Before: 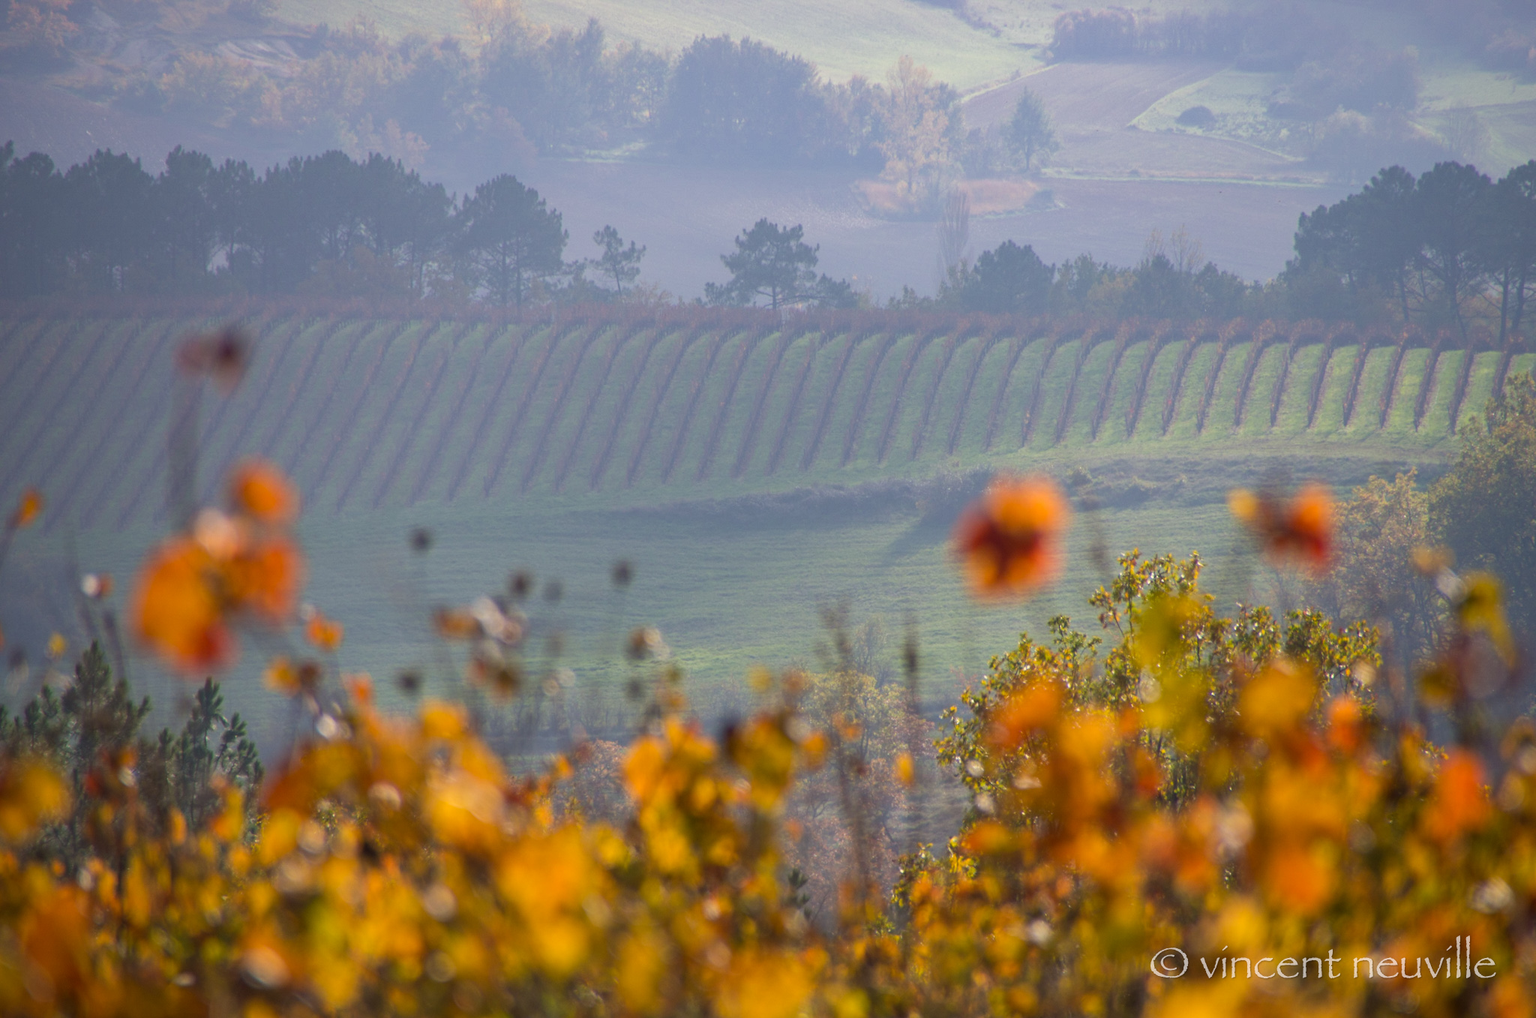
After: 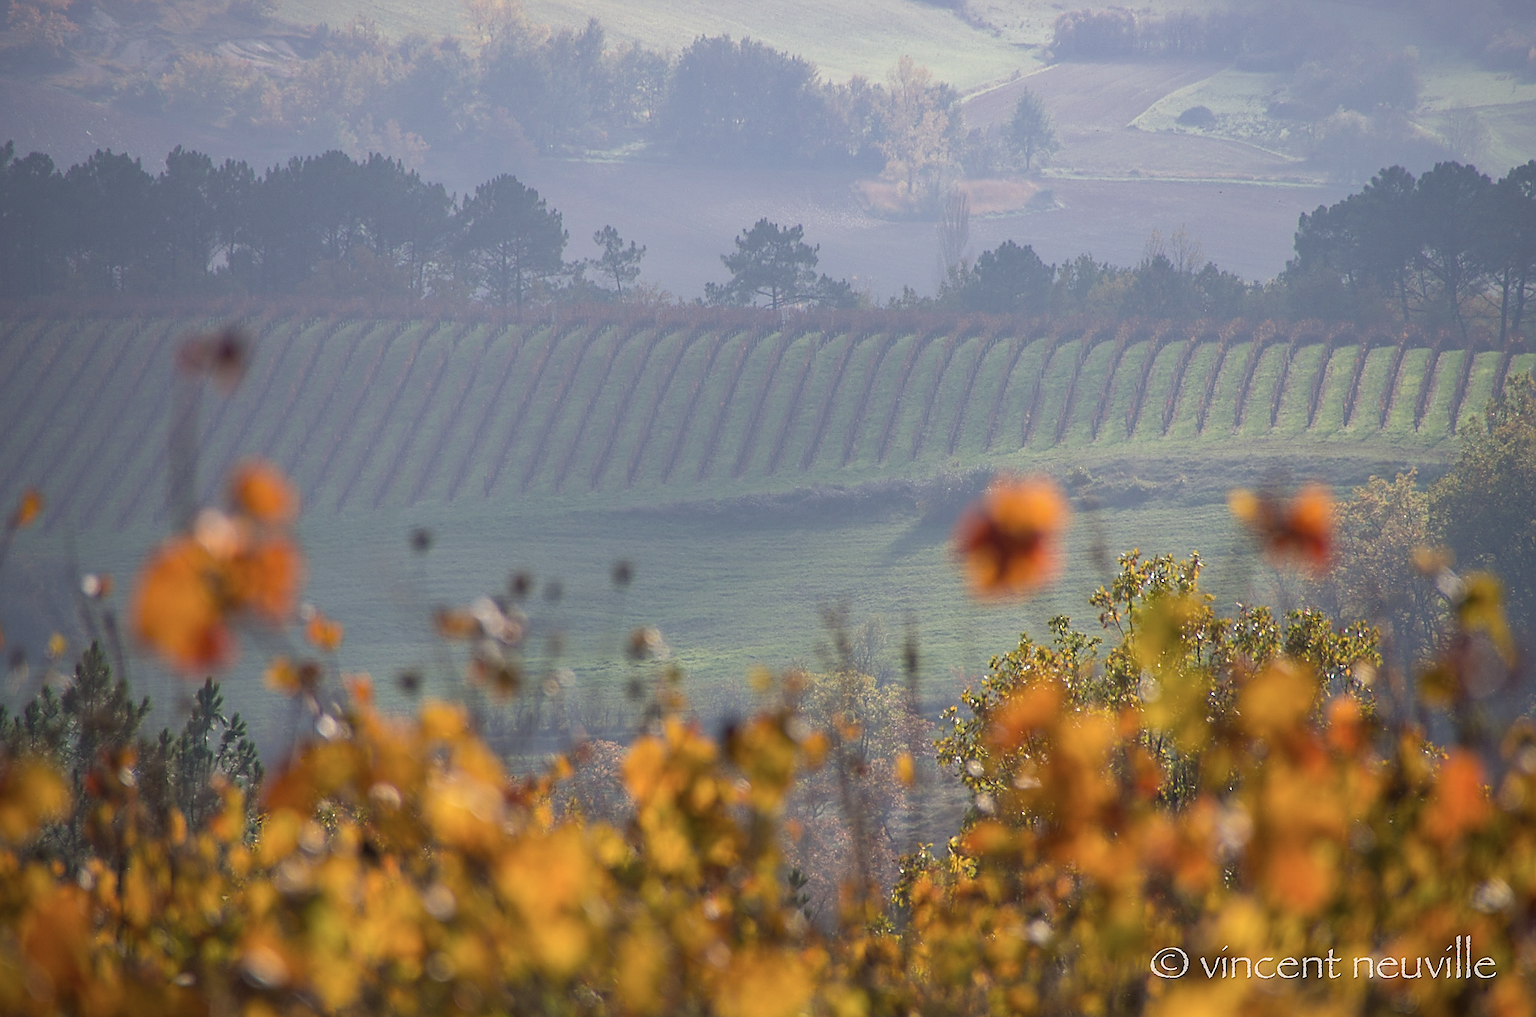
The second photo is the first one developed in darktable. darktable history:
sharpen: radius 1.4, amount 1.25, threshold 0.7
contrast brightness saturation: saturation -0.17
